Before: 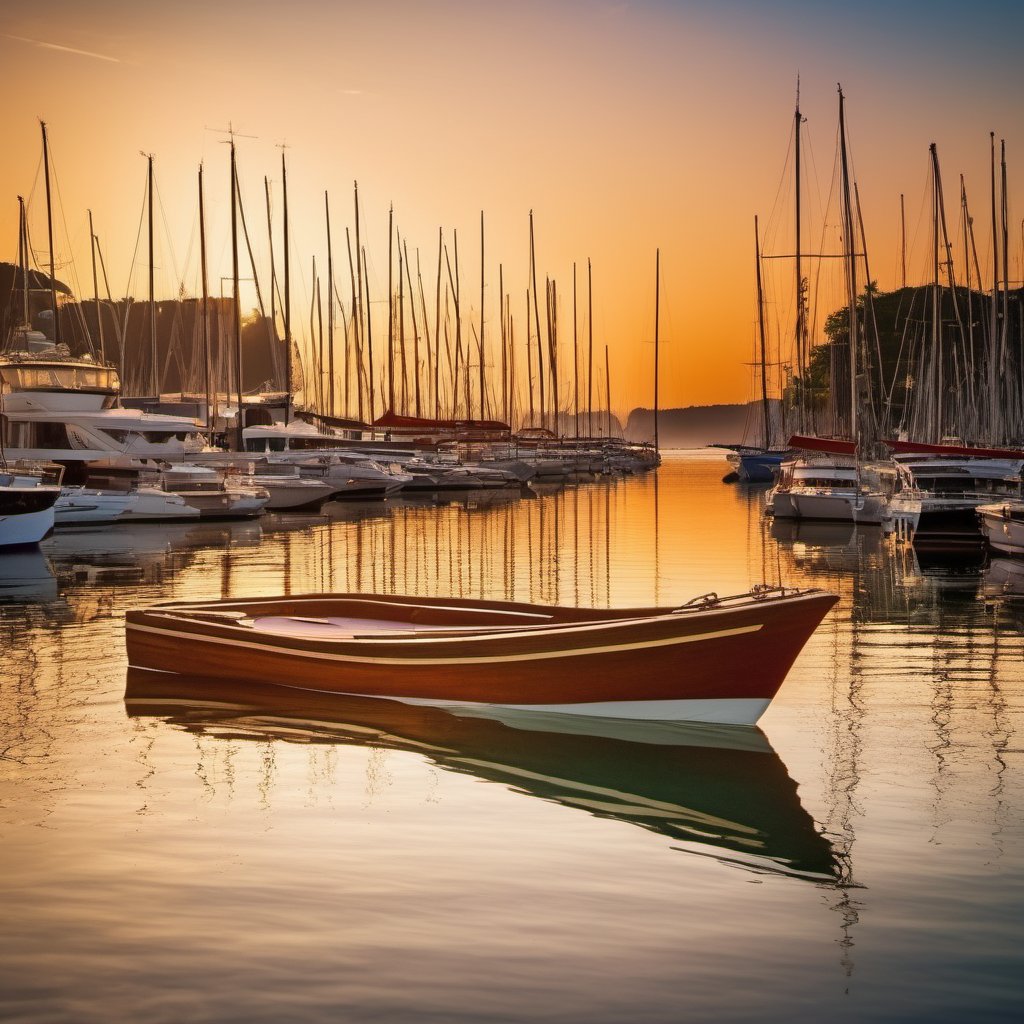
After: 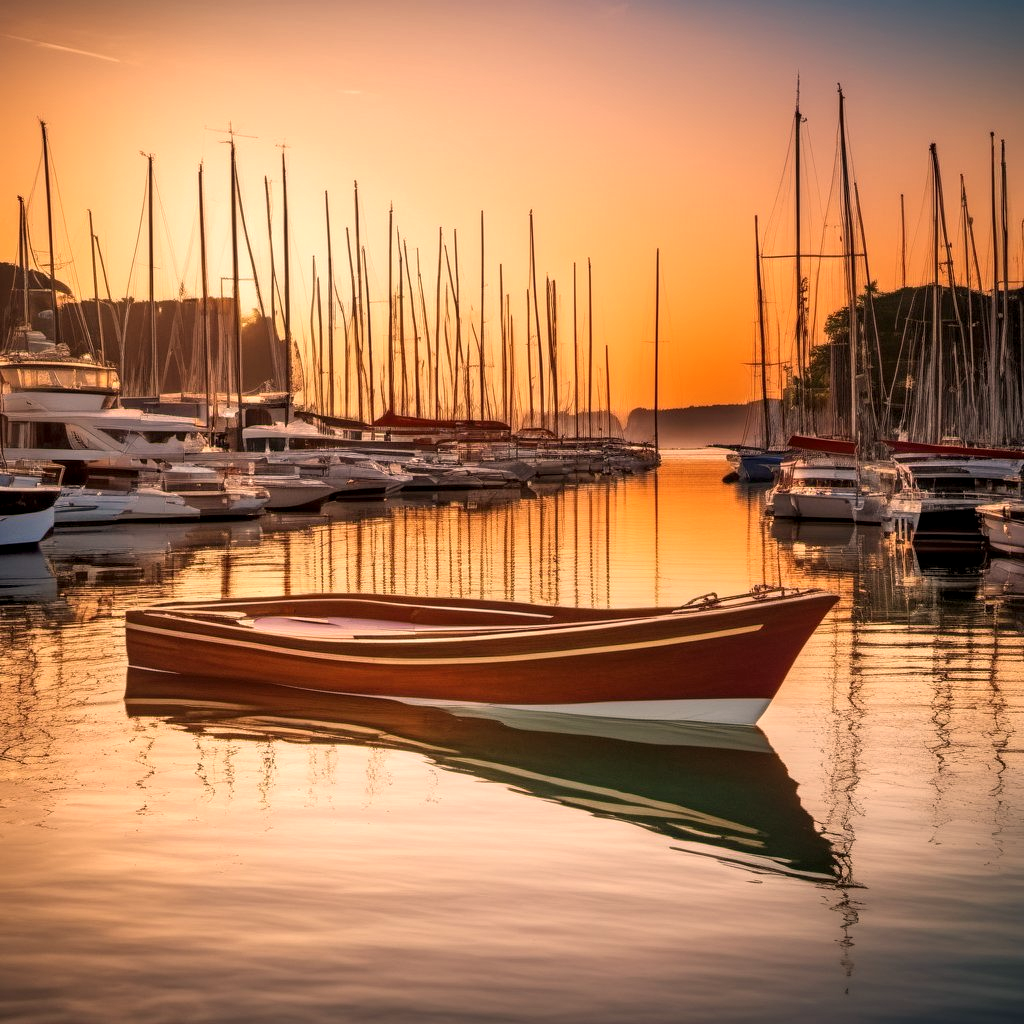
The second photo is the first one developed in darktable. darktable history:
local contrast: detail 130%
white balance: red 1.127, blue 0.943
